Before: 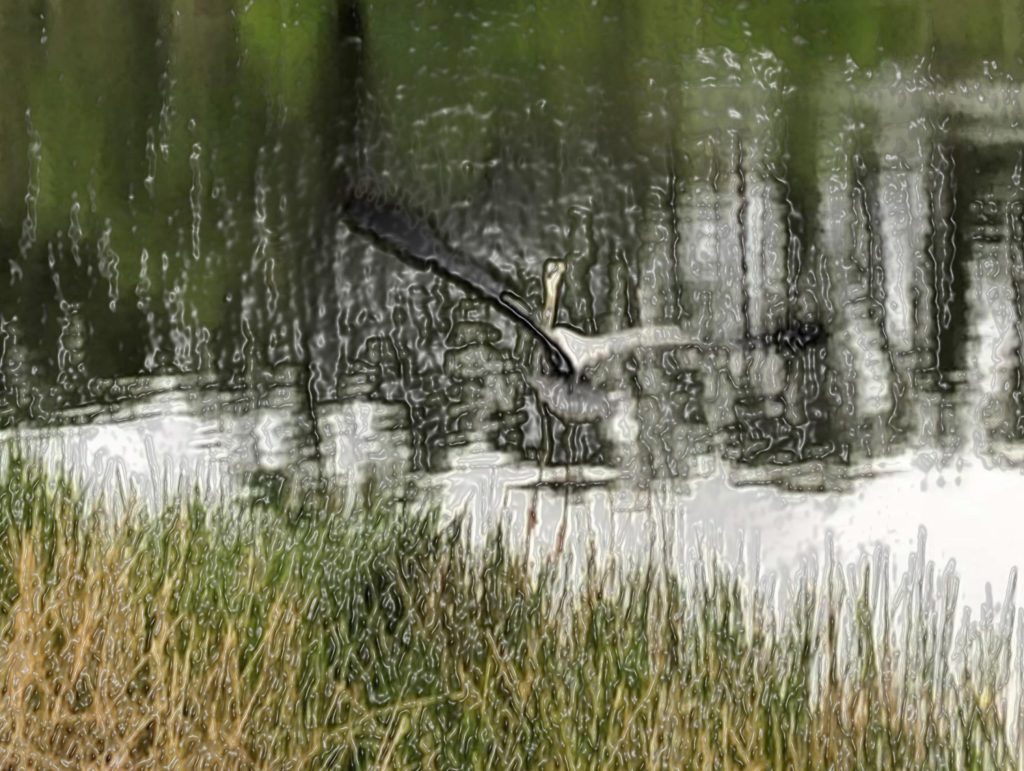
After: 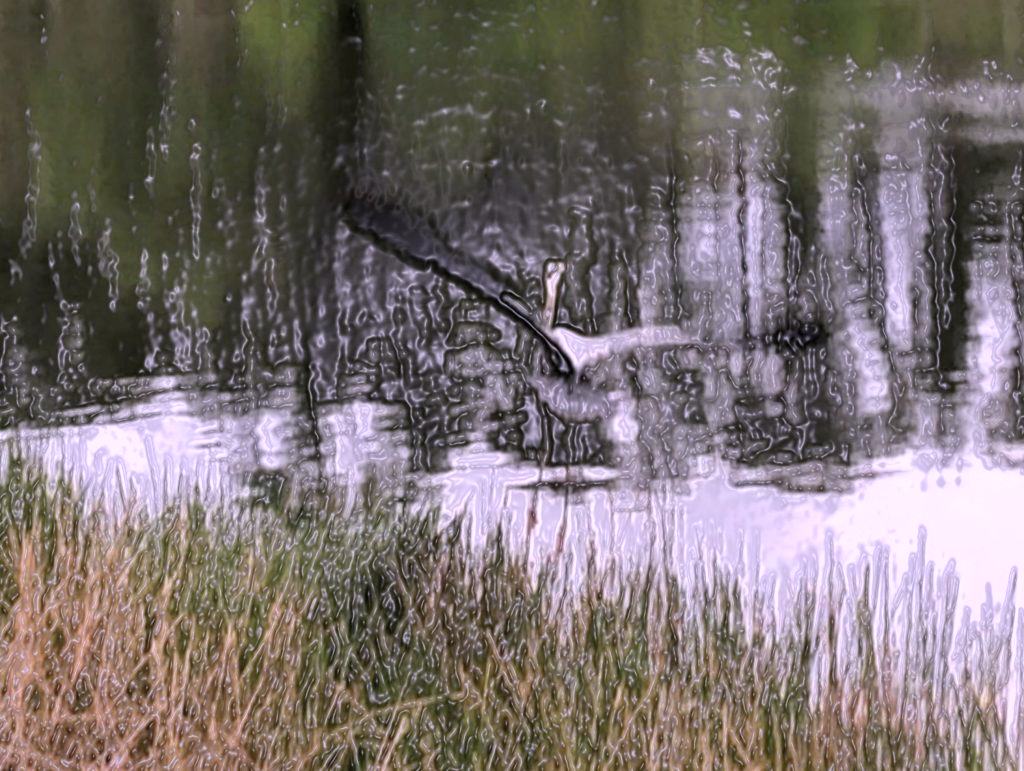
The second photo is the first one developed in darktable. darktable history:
color correction: highlights a* 15.08, highlights b* -25.31
